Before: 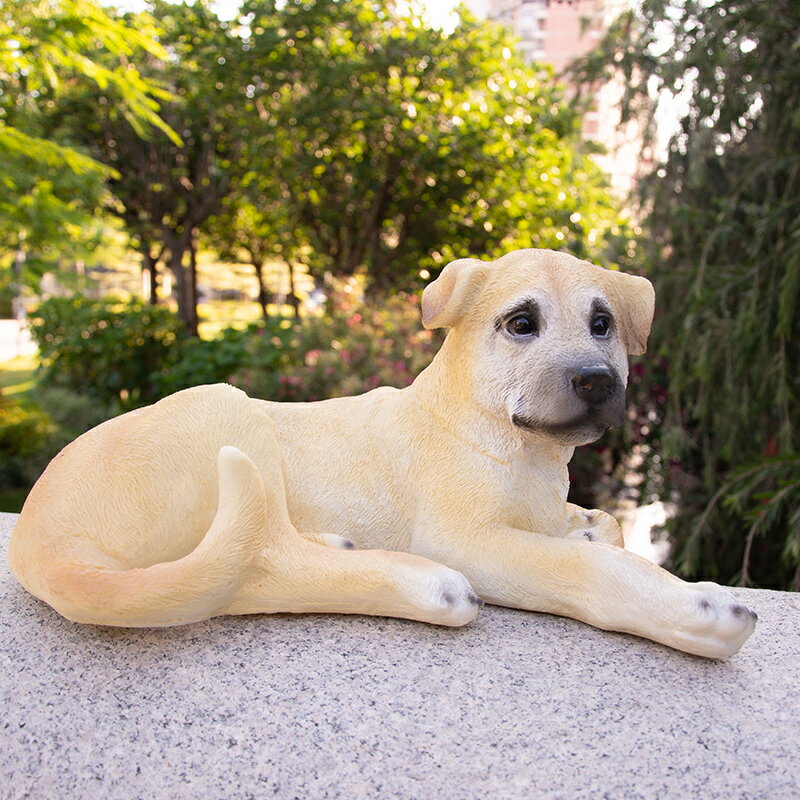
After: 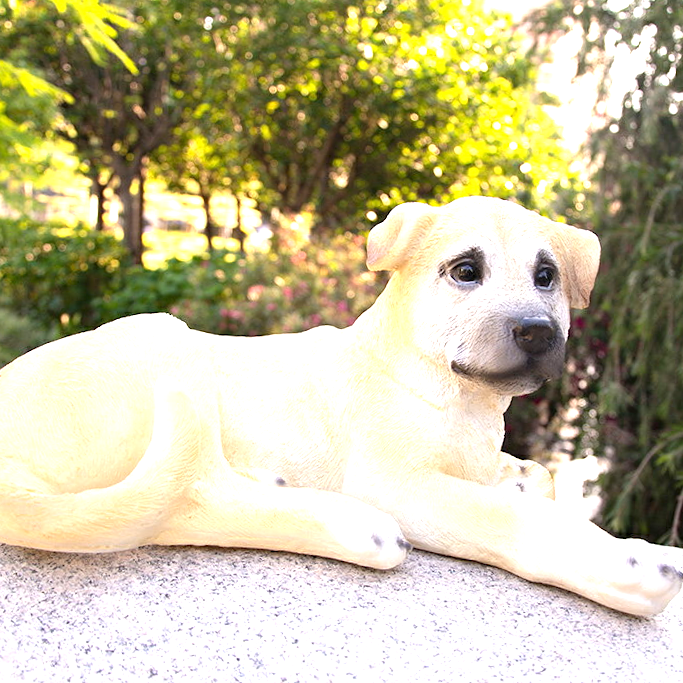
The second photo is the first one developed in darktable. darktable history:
crop and rotate: angle -3.27°, left 5.211%, top 5.211%, right 4.607%, bottom 4.607%
exposure: exposure 1 EV, compensate highlight preservation false
